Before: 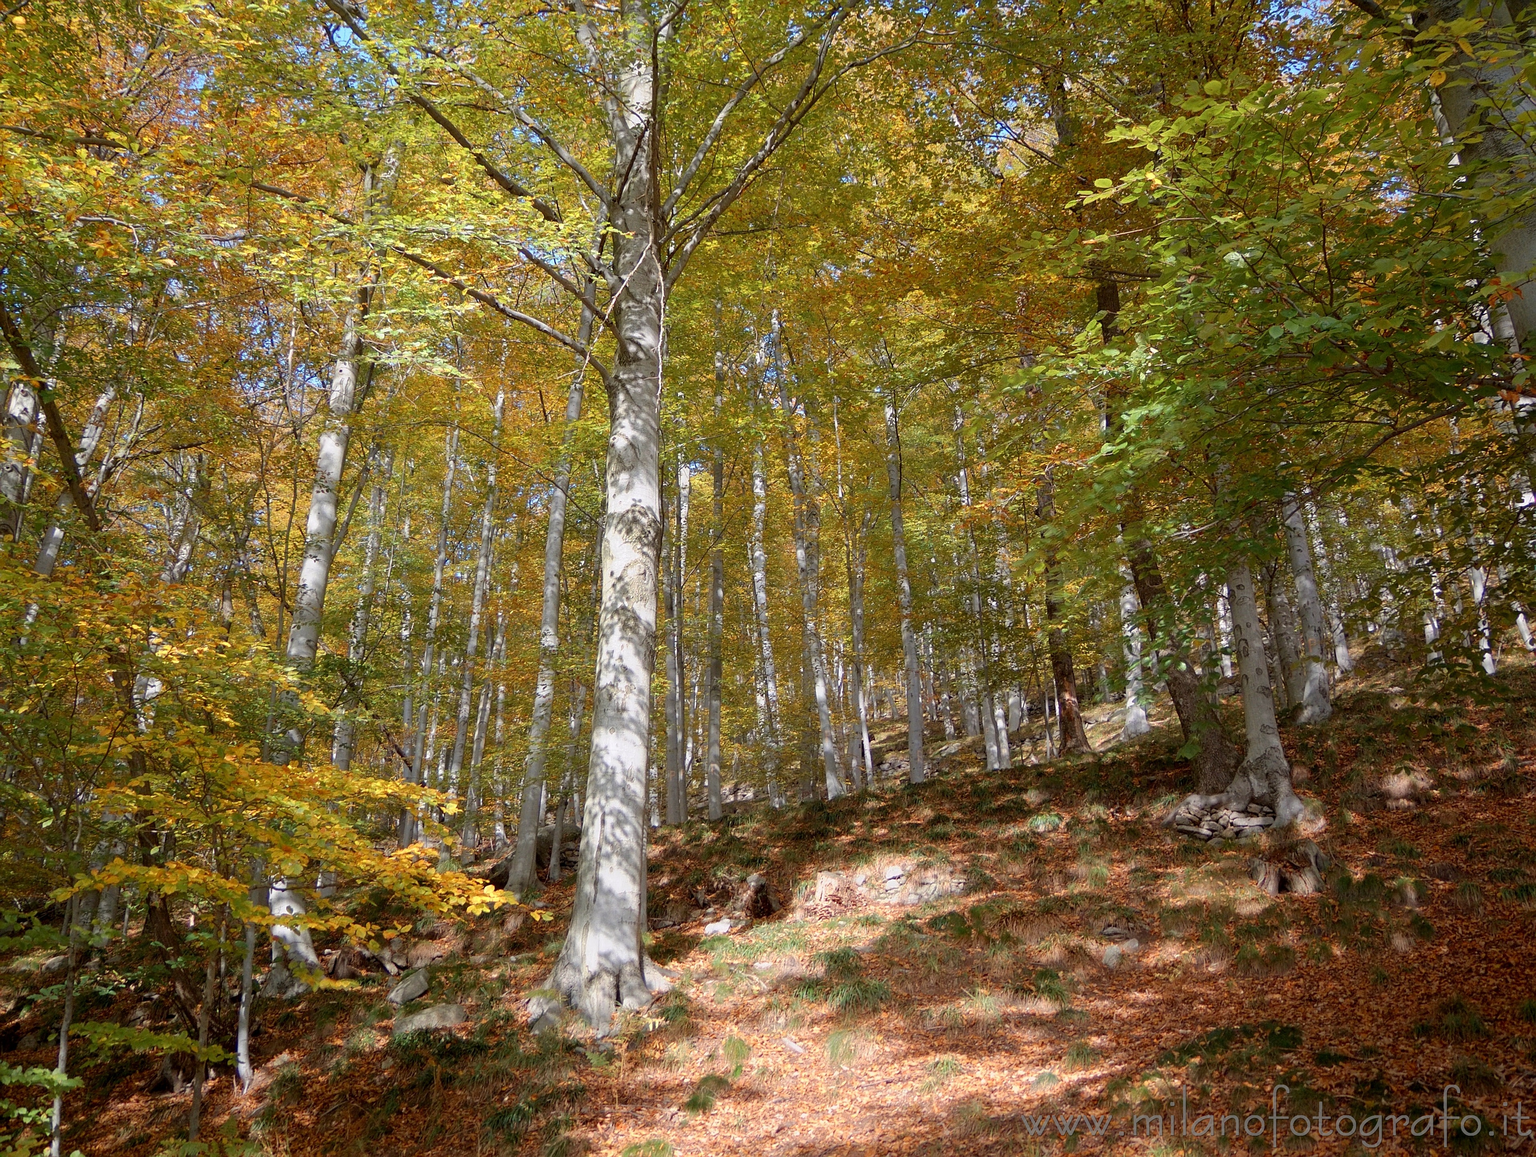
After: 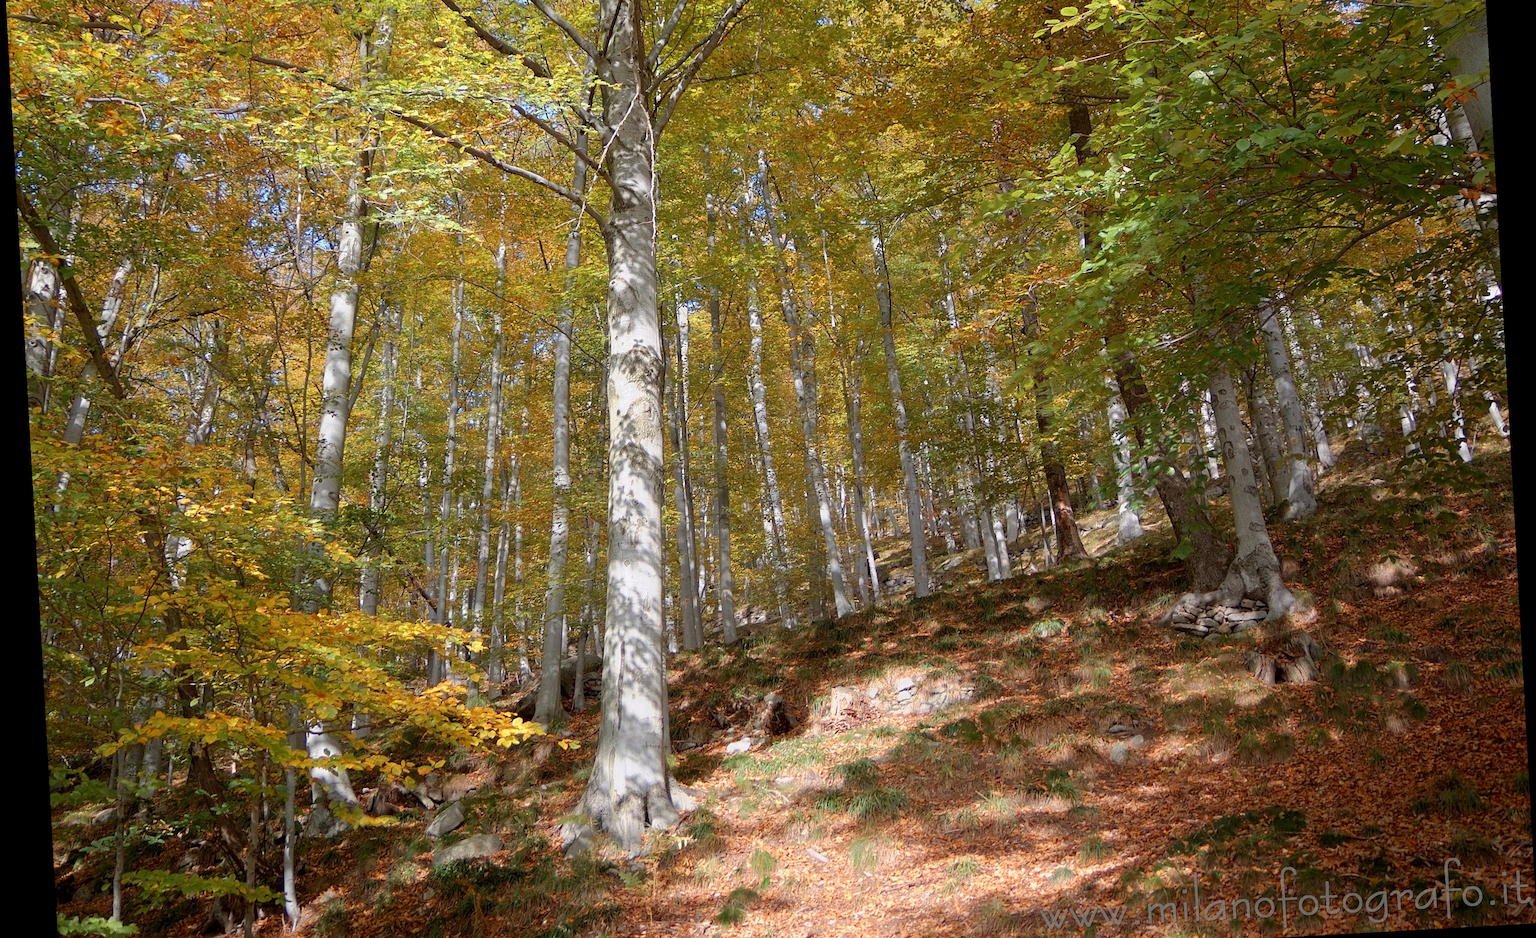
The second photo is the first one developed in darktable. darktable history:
rotate and perspective: rotation -3.18°, automatic cropping off
crop and rotate: top 15.774%, bottom 5.506%
